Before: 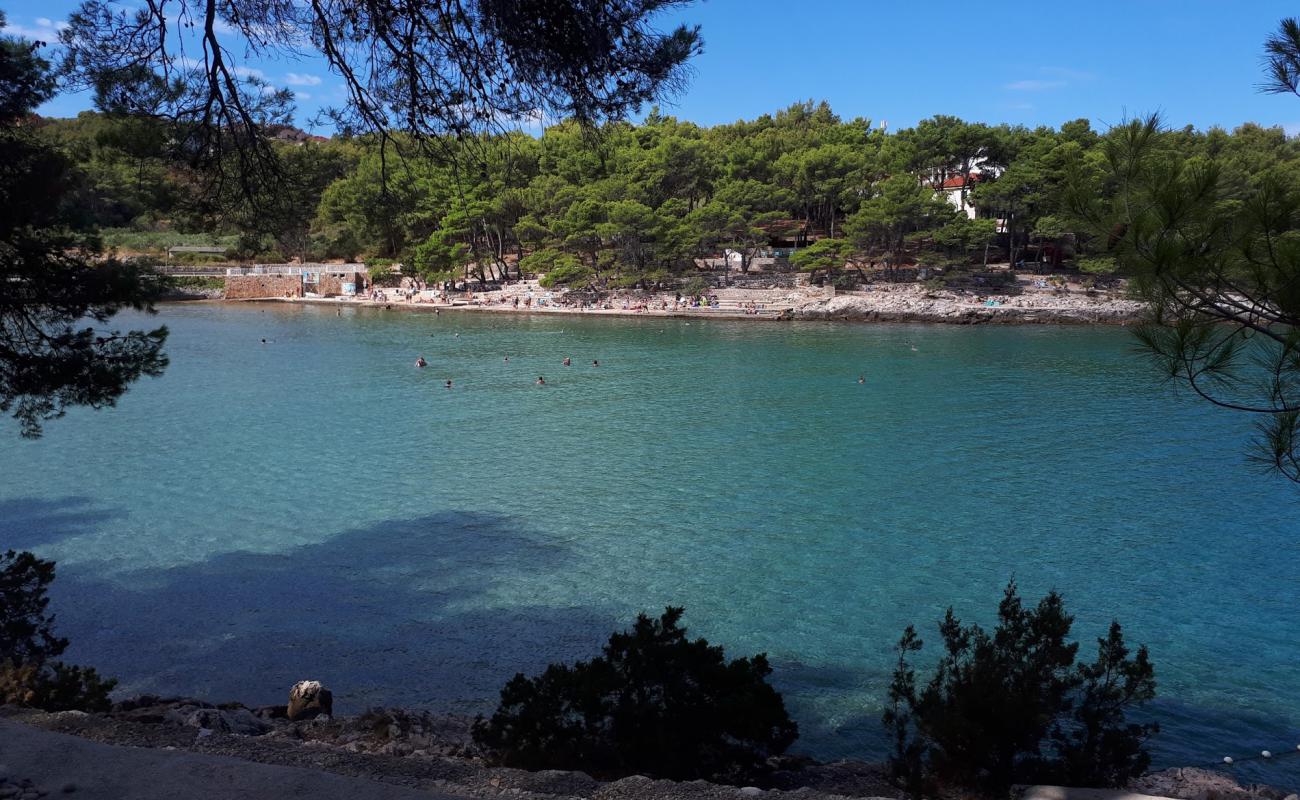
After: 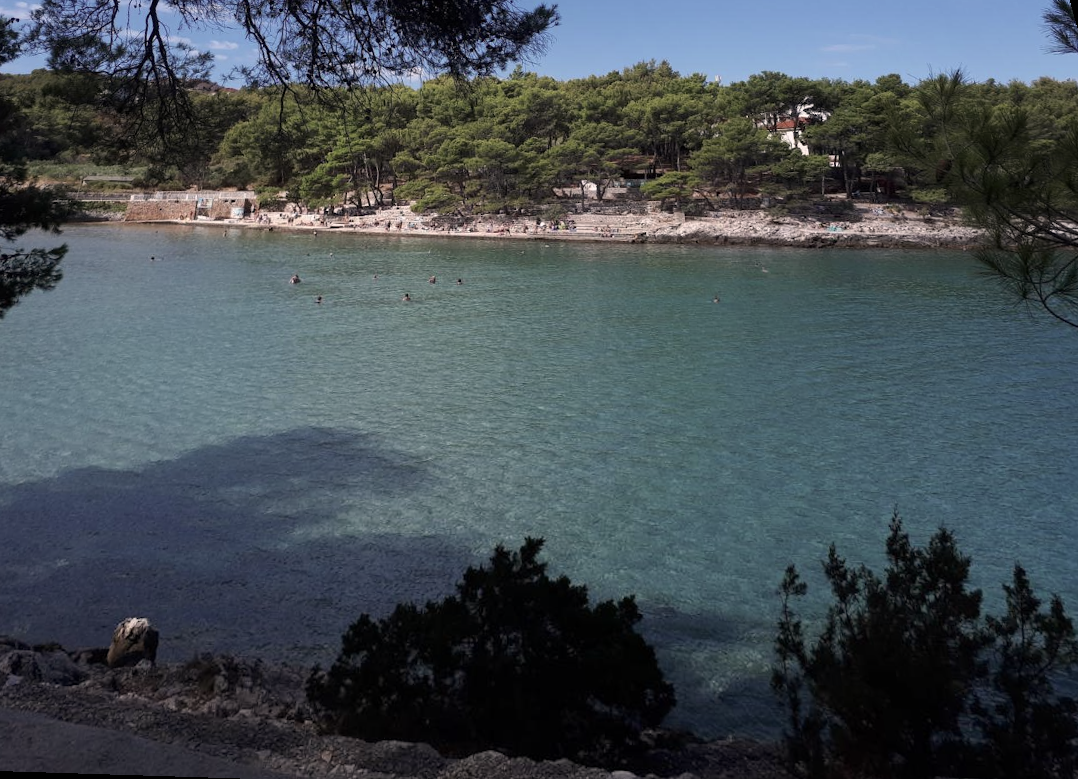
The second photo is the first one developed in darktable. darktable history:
rotate and perspective: rotation 0.72°, lens shift (vertical) -0.352, lens shift (horizontal) -0.051, crop left 0.152, crop right 0.859, crop top 0.019, crop bottom 0.964
color correction: highlights a* 5.59, highlights b* 5.24, saturation 0.68
